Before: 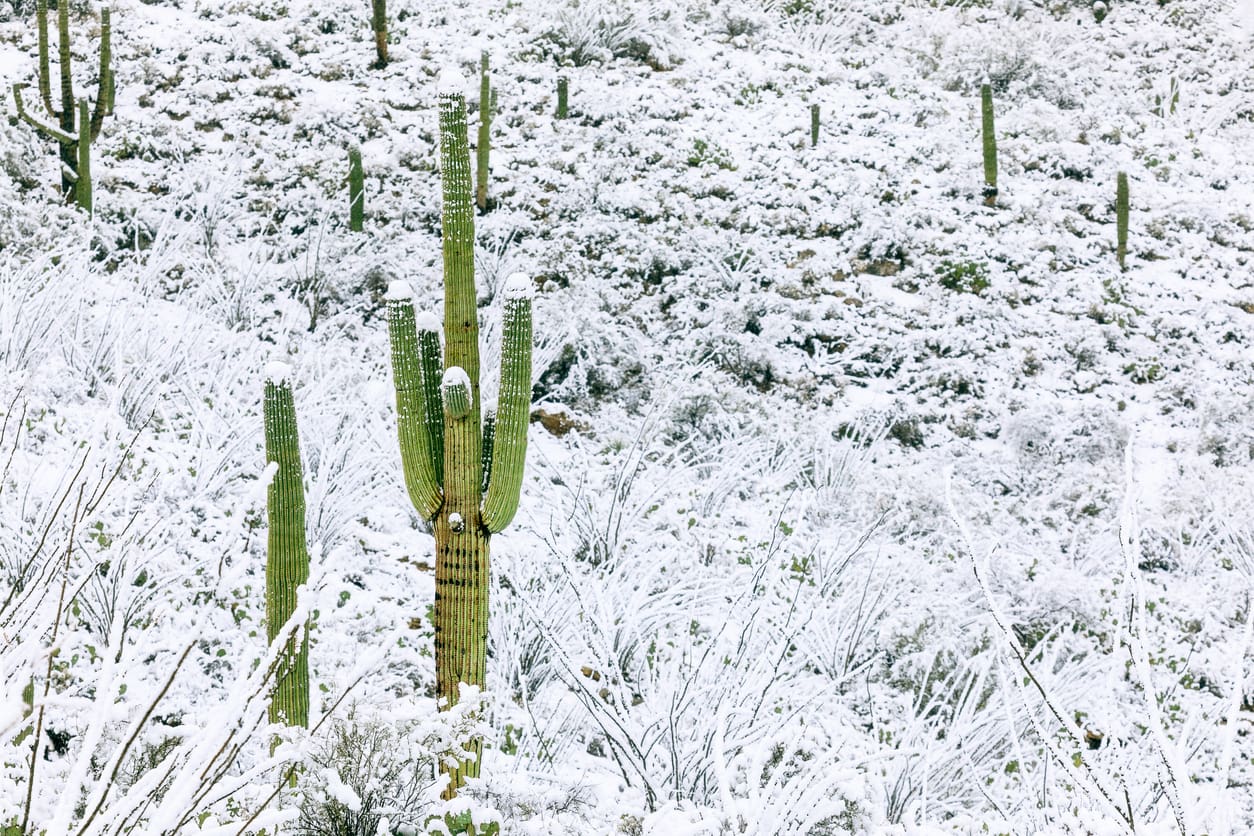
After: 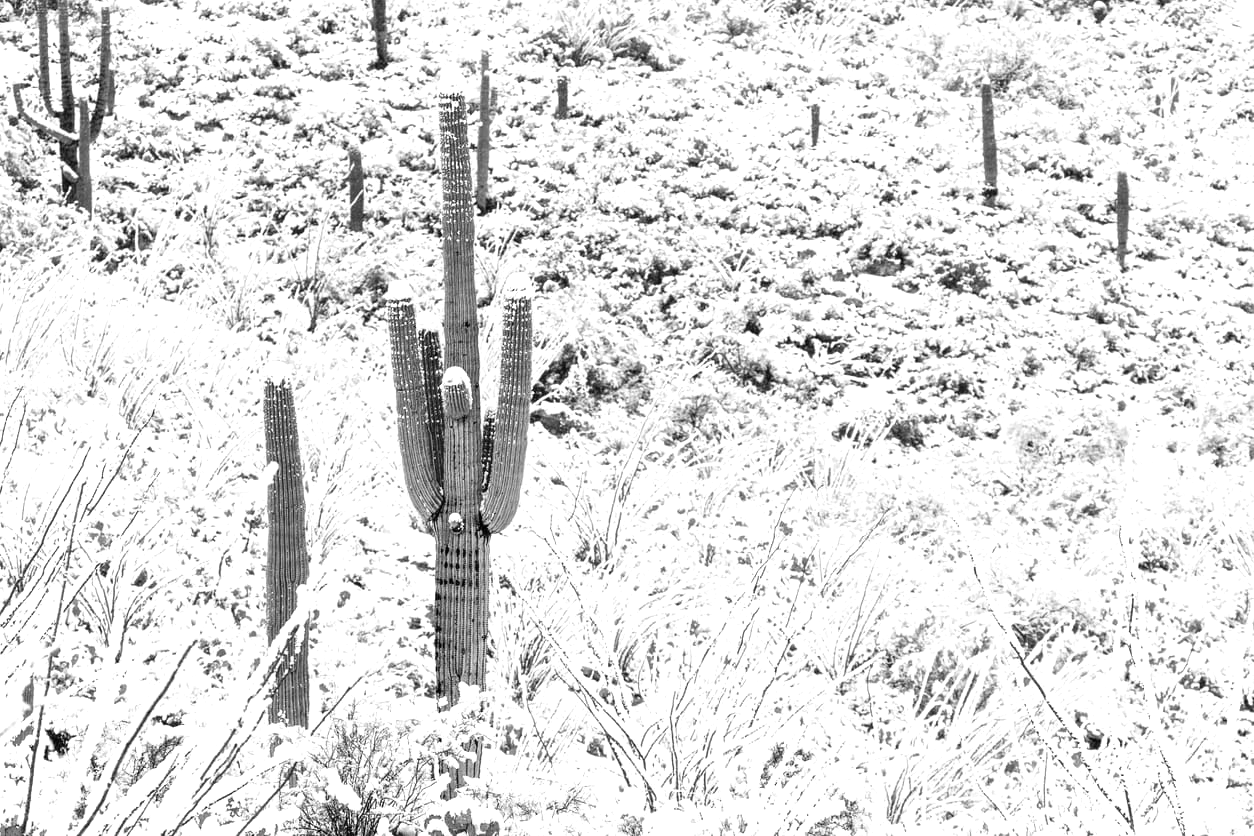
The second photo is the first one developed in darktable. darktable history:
exposure: exposure 0.507 EV, compensate highlight preservation false
color calibration: output gray [0.21, 0.42, 0.37, 0], gray › normalize channels true, illuminant same as pipeline (D50), adaptation XYZ, x 0.346, y 0.359, gamut compression 0
